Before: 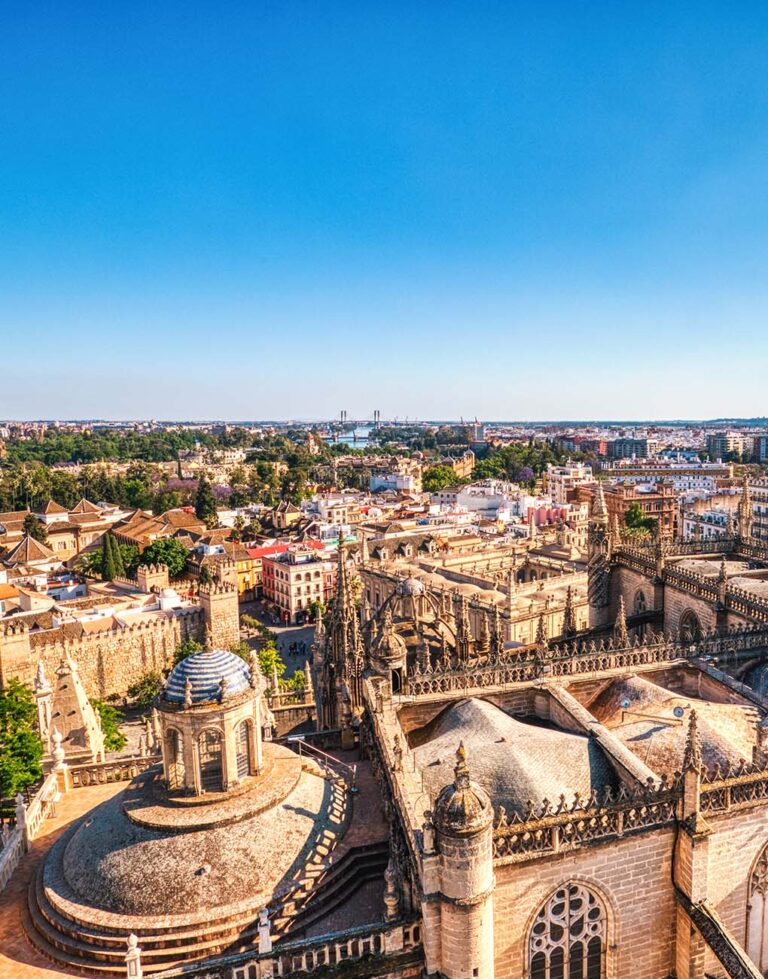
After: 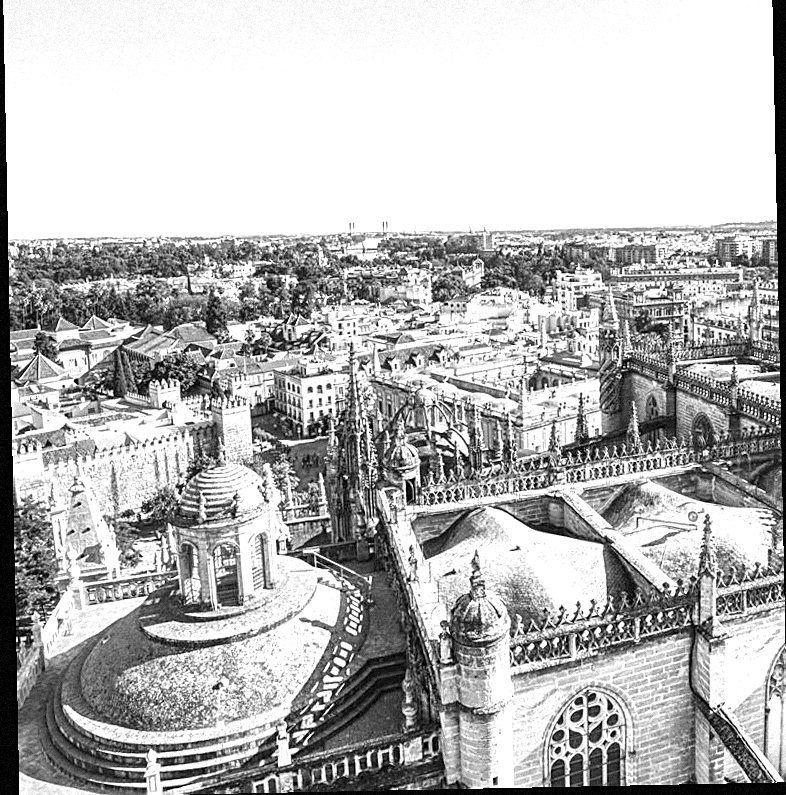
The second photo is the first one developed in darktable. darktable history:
sharpen: on, module defaults
rotate and perspective: rotation -1.17°, automatic cropping off
color calibration: output gray [0.253, 0.26, 0.487, 0], gray › normalize channels true, illuminant same as pipeline (D50), adaptation XYZ, x 0.346, y 0.359, gamut compression 0
grain: mid-tones bias 0%
color contrast: green-magenta contrast 0.8, blue-yellow contrast 1.1, unbound 0
exposure: black level correction 0, exposure 1.1 EV, compensate exposure bias true, compensate highlight preservation false
crop and rotate: top 19.998%
